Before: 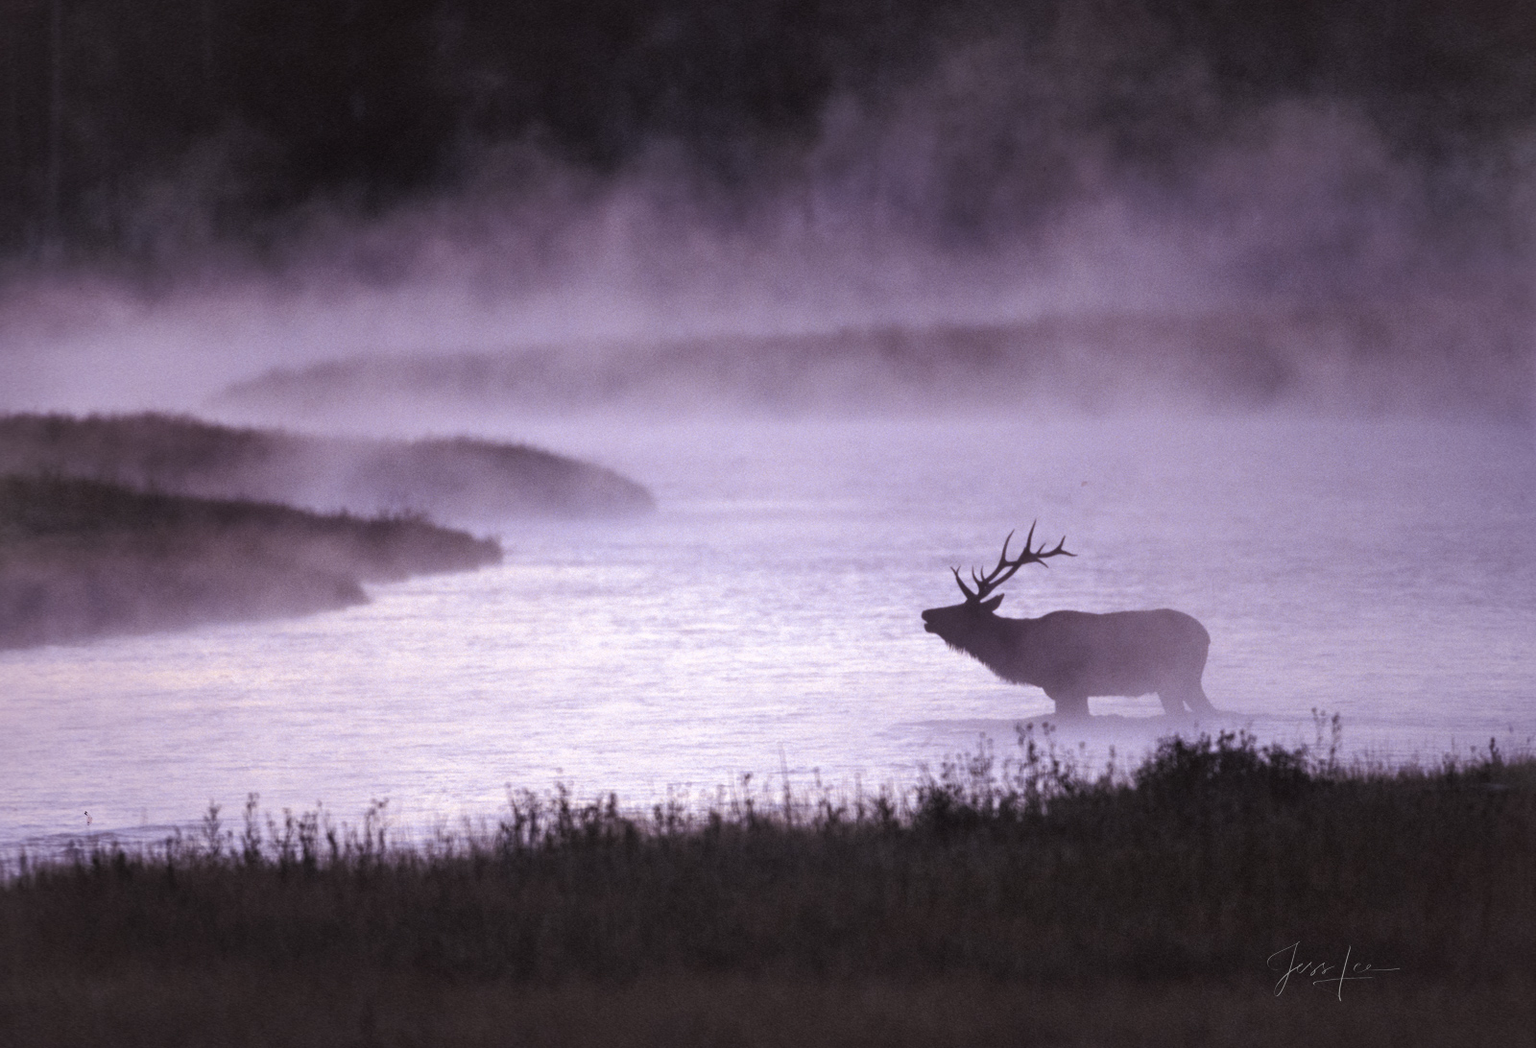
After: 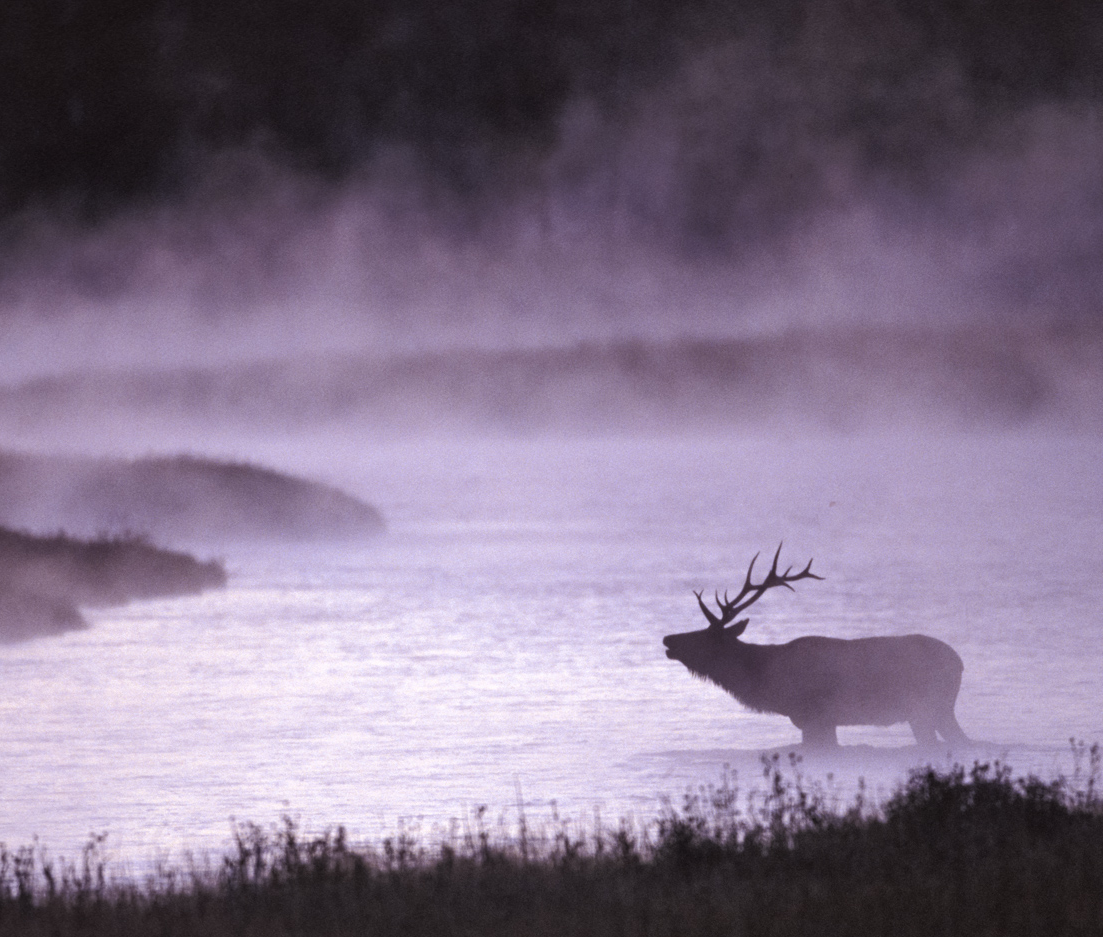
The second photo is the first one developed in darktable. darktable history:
crop: left 18.623%, right 12.415%, bottom 14.107%
exposure: compensate highlight preservation false
